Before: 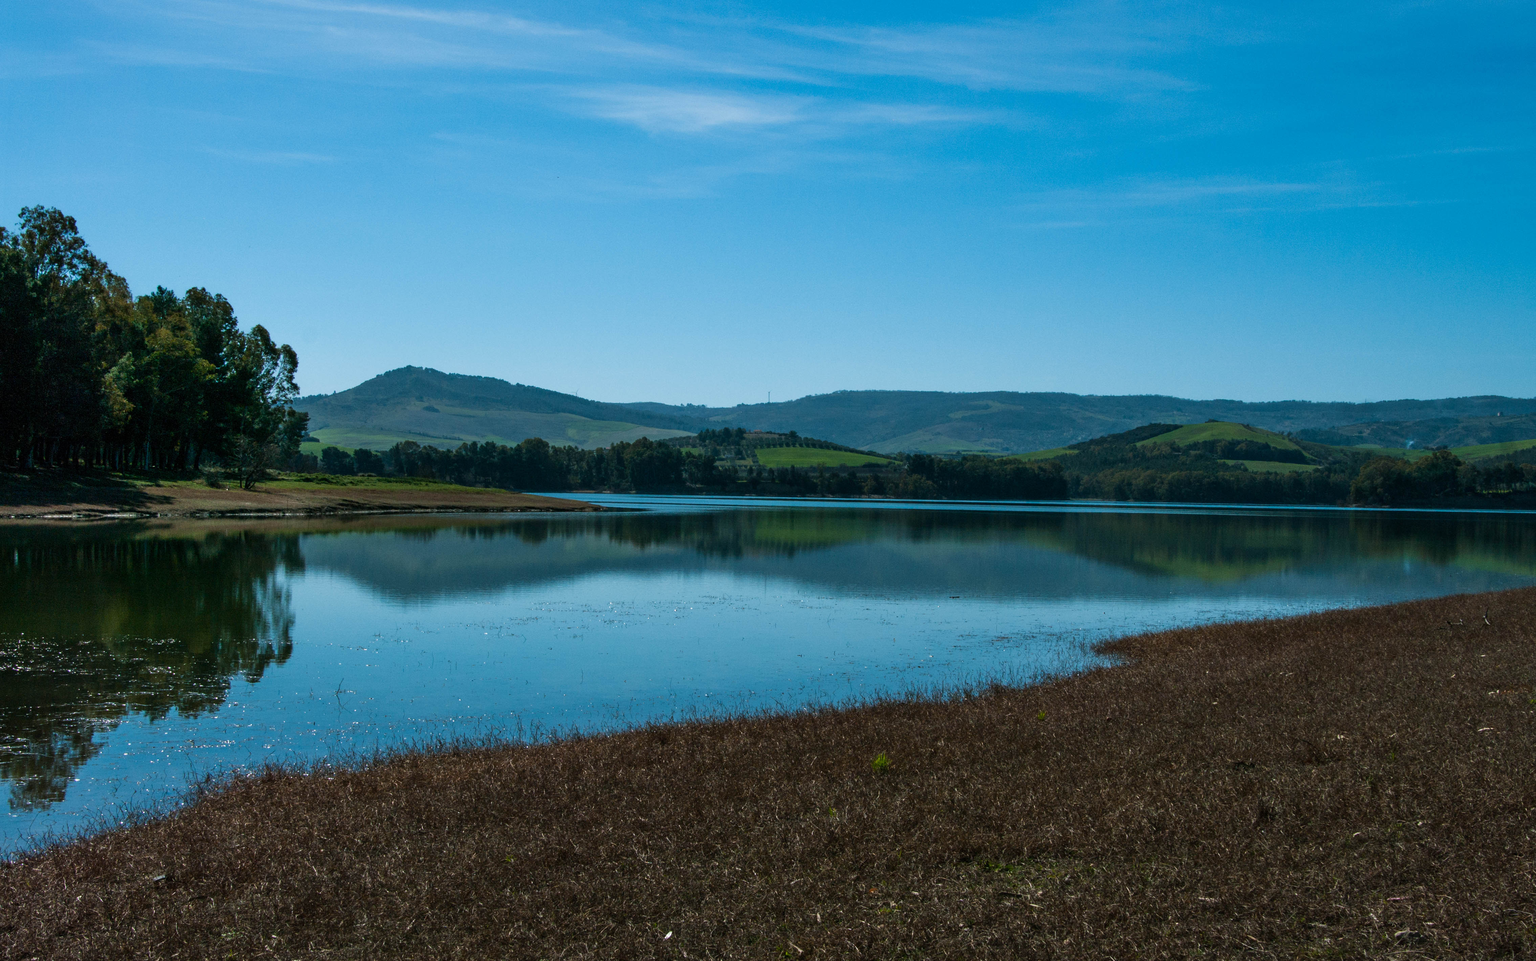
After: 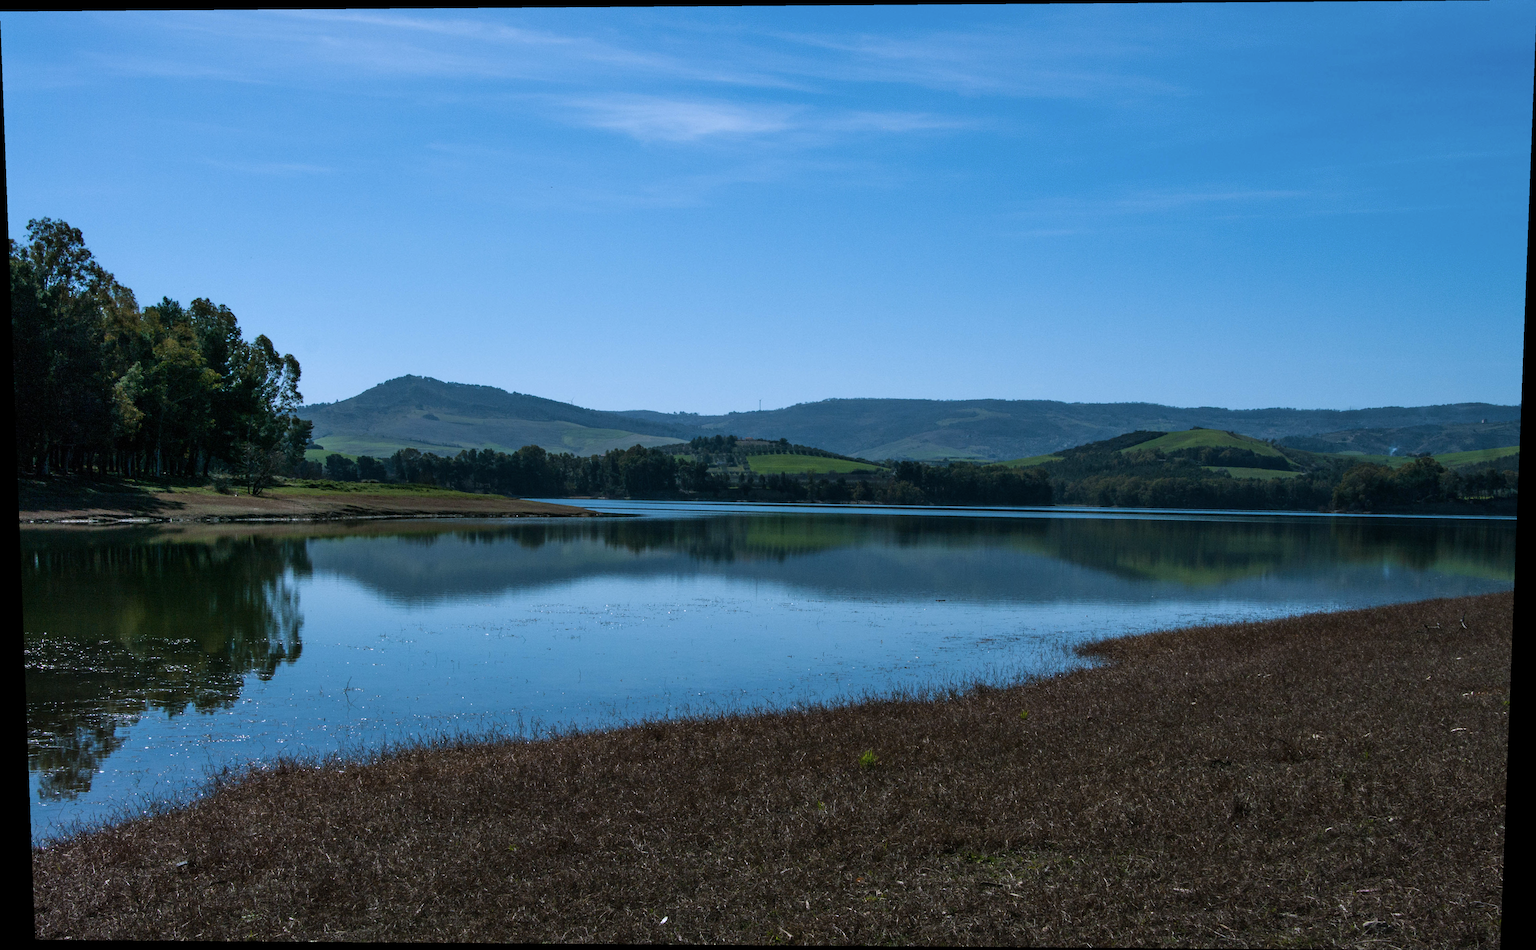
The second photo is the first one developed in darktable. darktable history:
color contrast: green-magenta contrast 0.84, blue-yellow contrast 0.86
white balance: red 0.967, blue 1.119, emerald 0.756
exposure: exposure -0.041 EV, compensate highlight preservation false
rotate and perspective: lens shift (vertical) 0.048, lens shift (horizontal) -0.024, automatic cropping off
